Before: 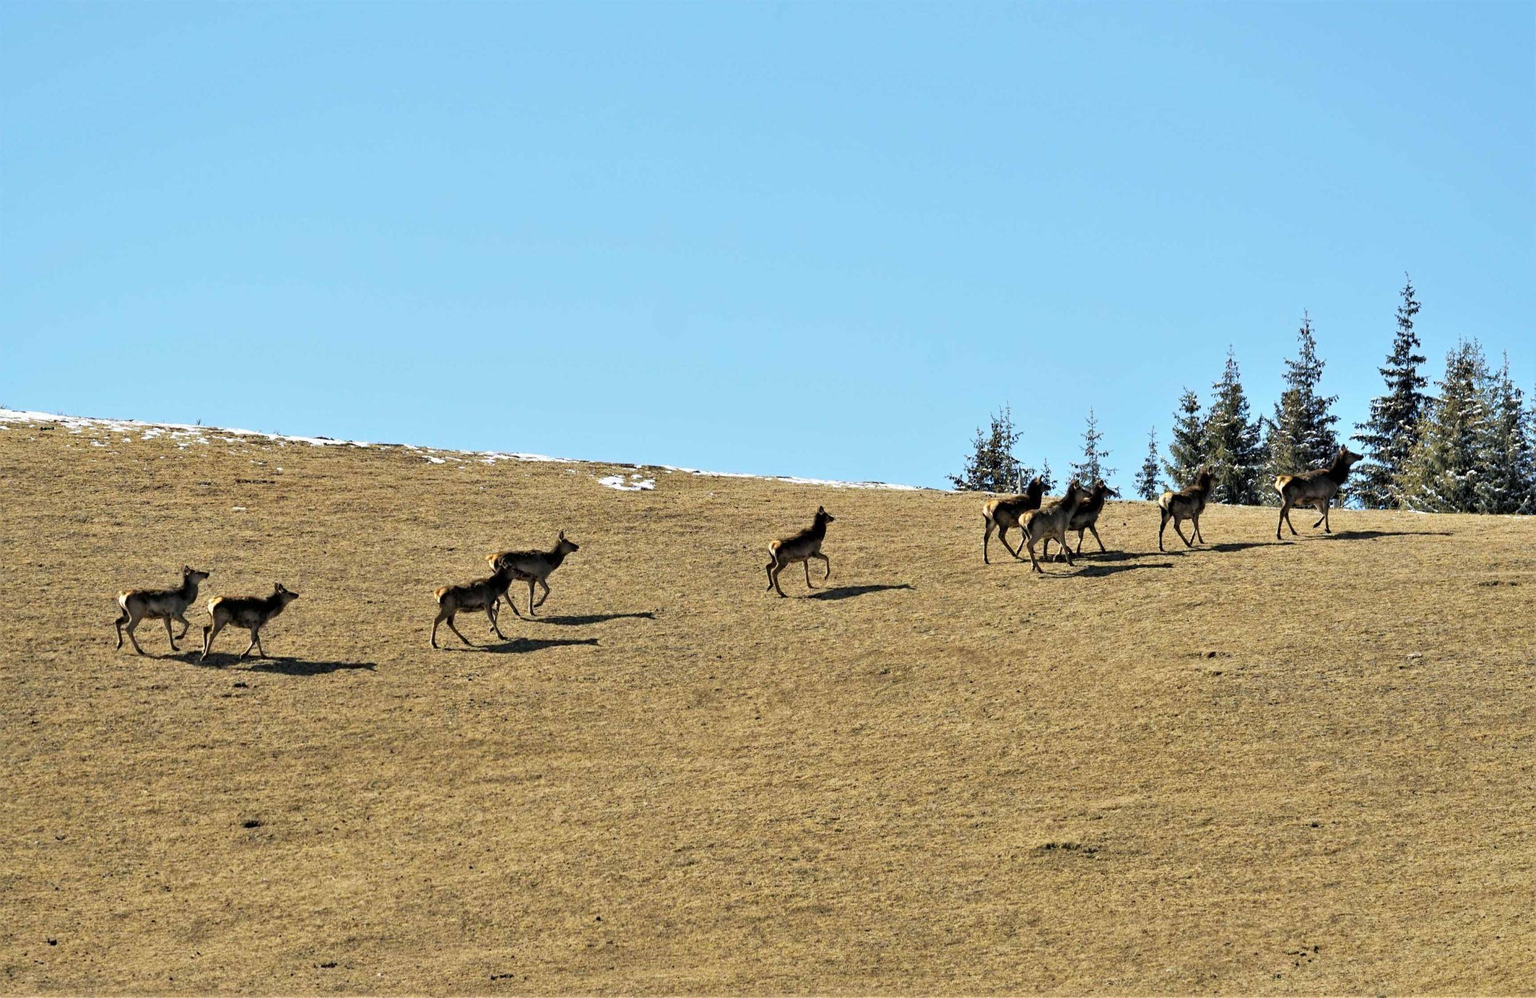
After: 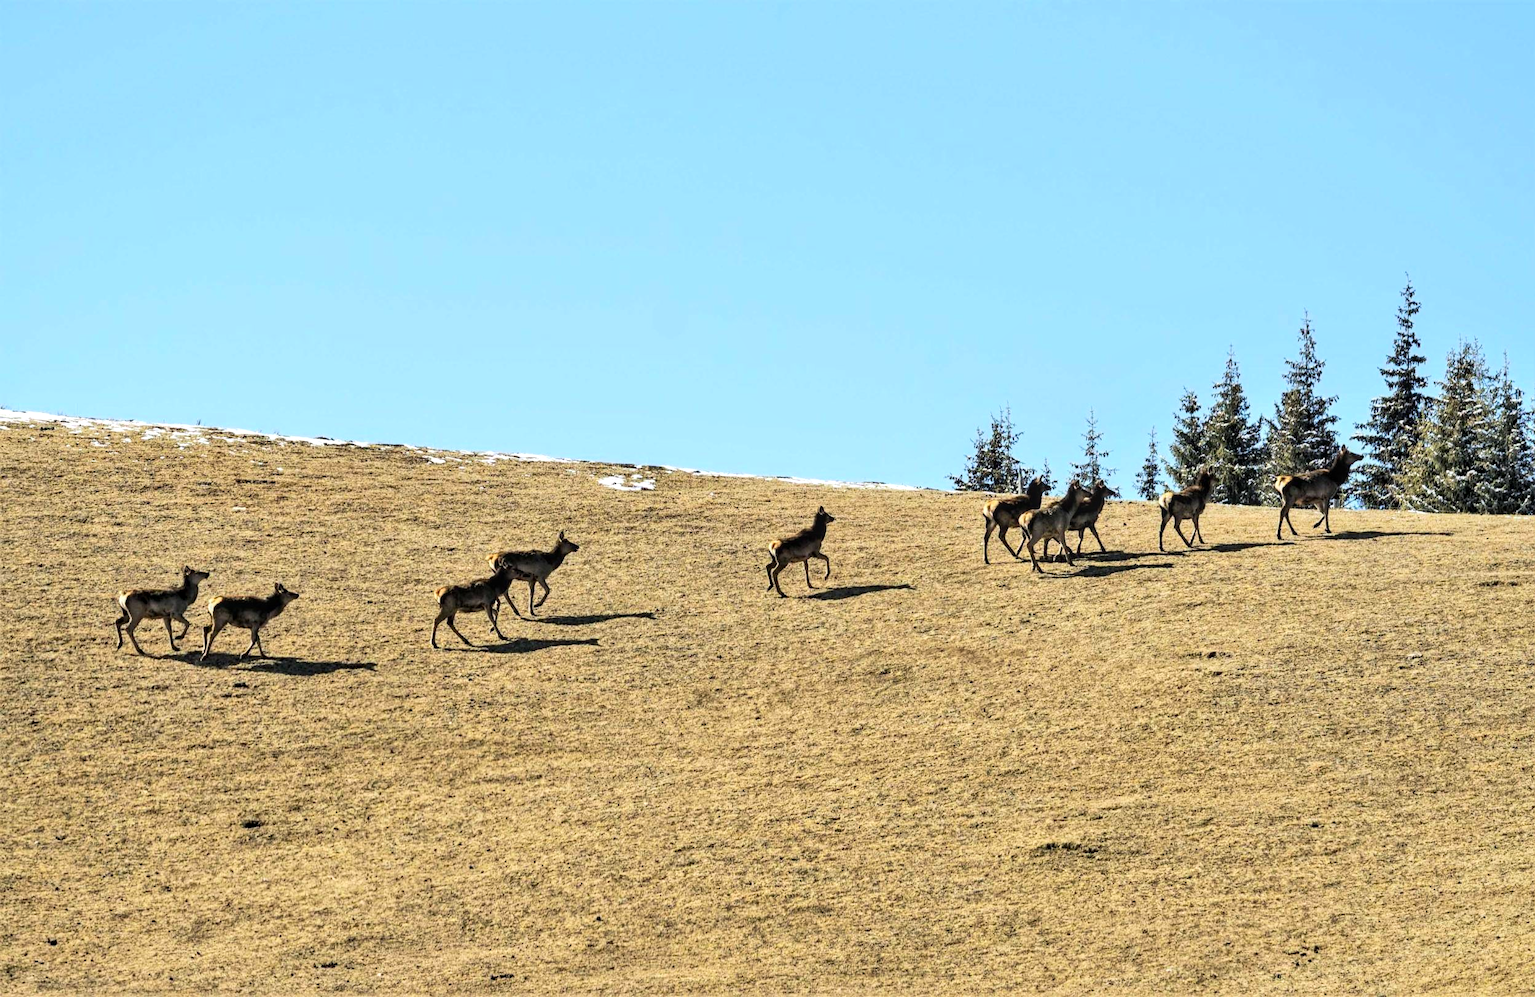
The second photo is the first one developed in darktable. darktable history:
tone equalizer: -8 EV 0.026 EV, -7 EV -0.019 EV, -6 EV 0.026 EV, -5 EV 0.028 EV, -4 EV 0.283 EV, -3 EV 0.633 EV, -2 EV 0.562 EV, -1 EV 0.181 EV, +0 EV 0.038 EV, edges refinement/feathering 500, mask exposure compensation -1.57 EV, preserve details no
exposure: exposure -0.069 EV, compensate exposure bias true, compensate highlight preservation false
local contrast: on, module defaults
